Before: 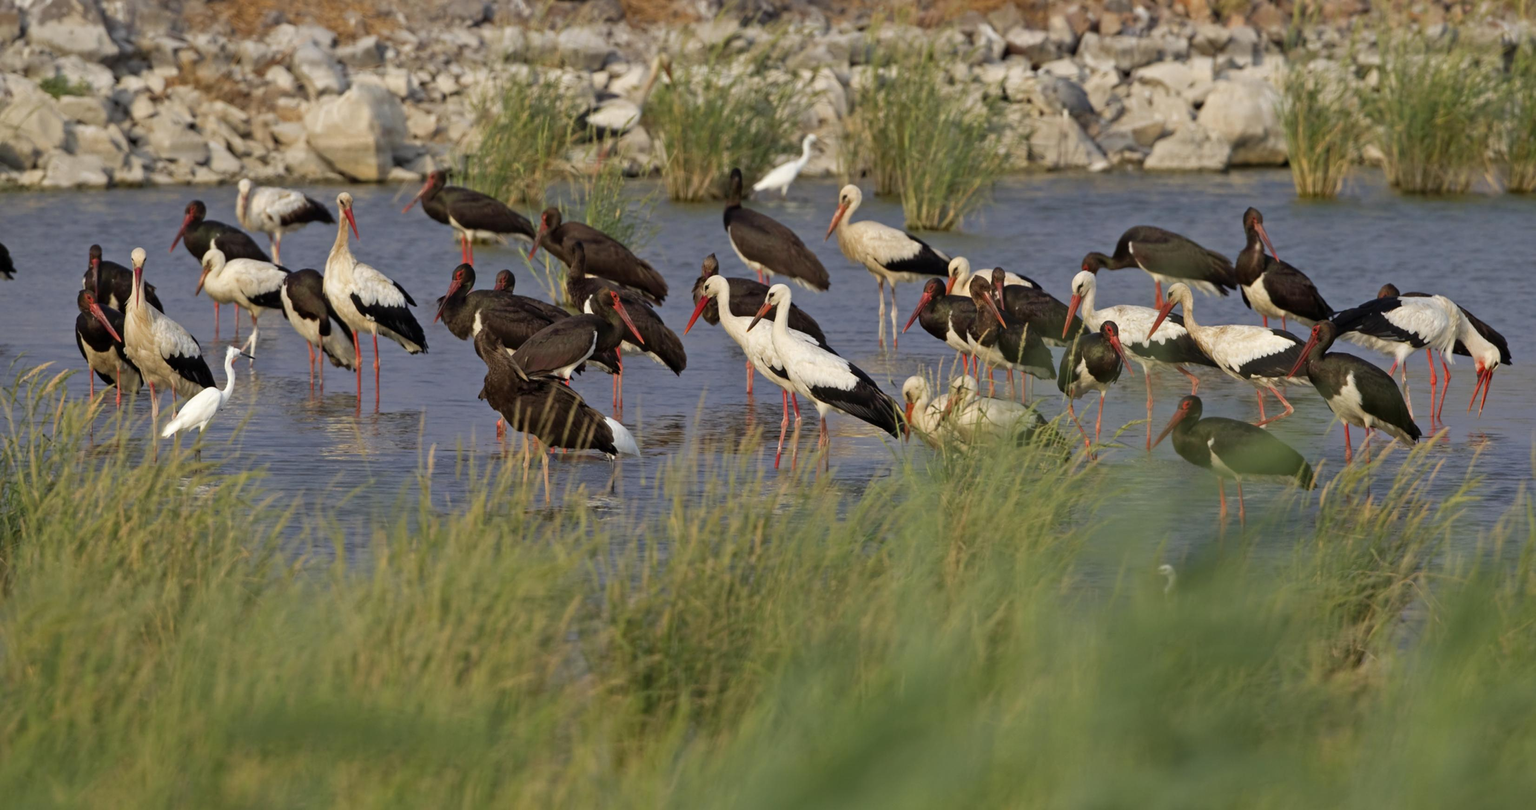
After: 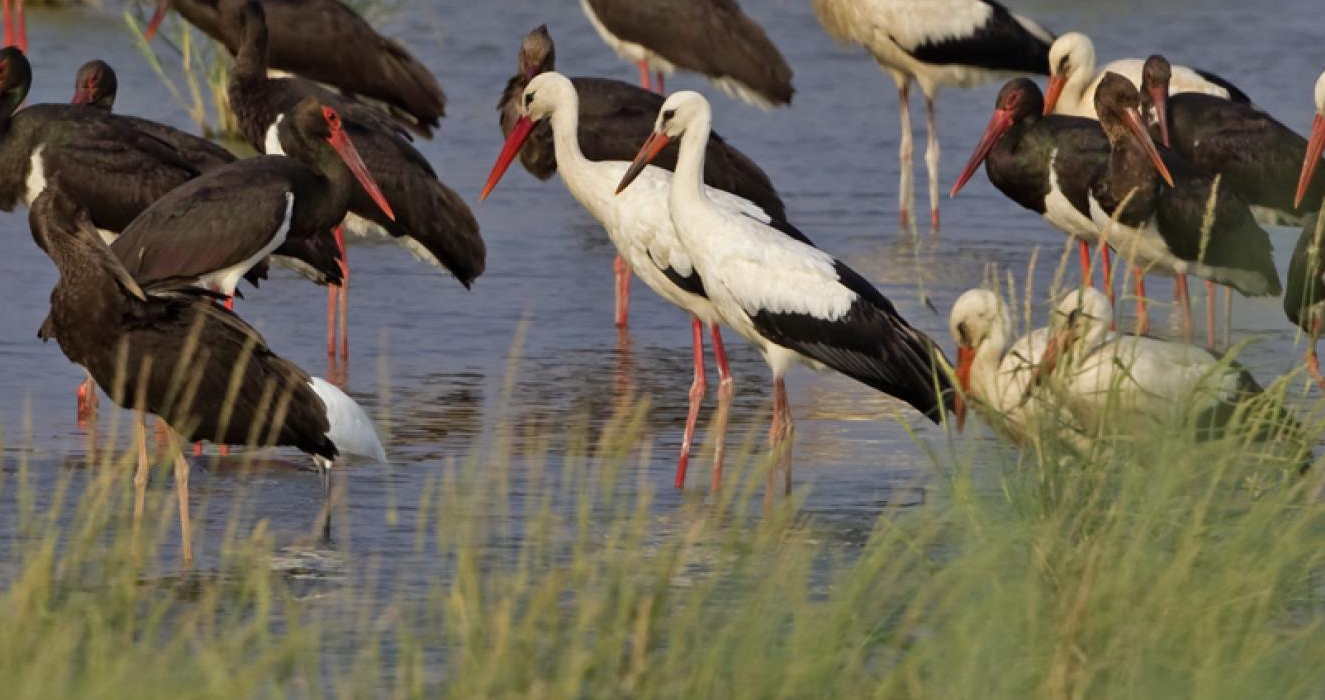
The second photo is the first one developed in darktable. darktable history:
crop: left 30.012%, top 29.848%, right 29.873%, bottom 29.937%
